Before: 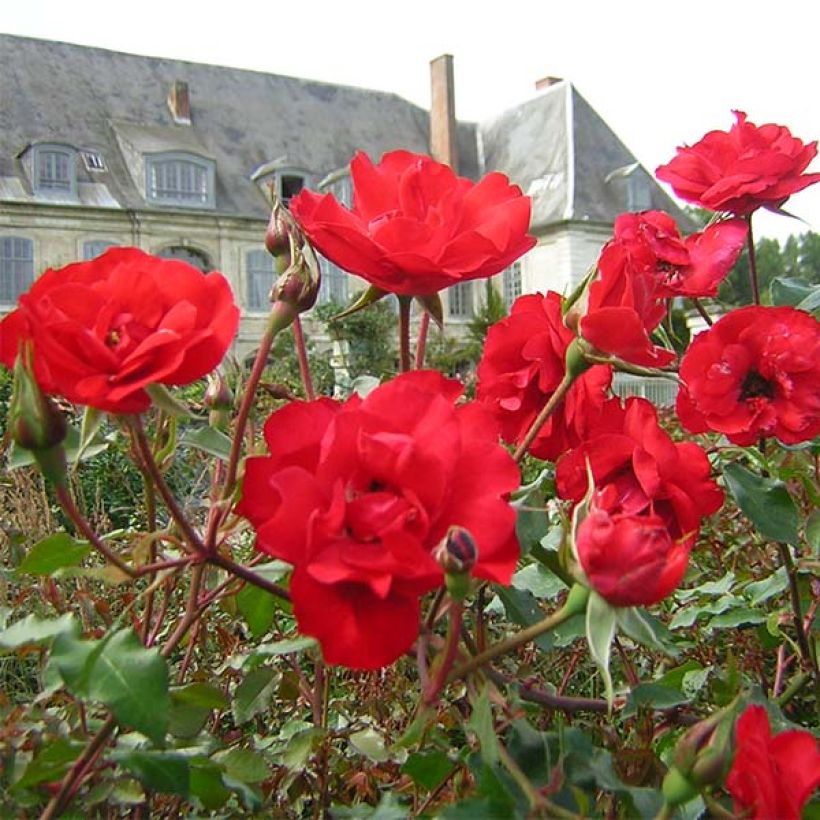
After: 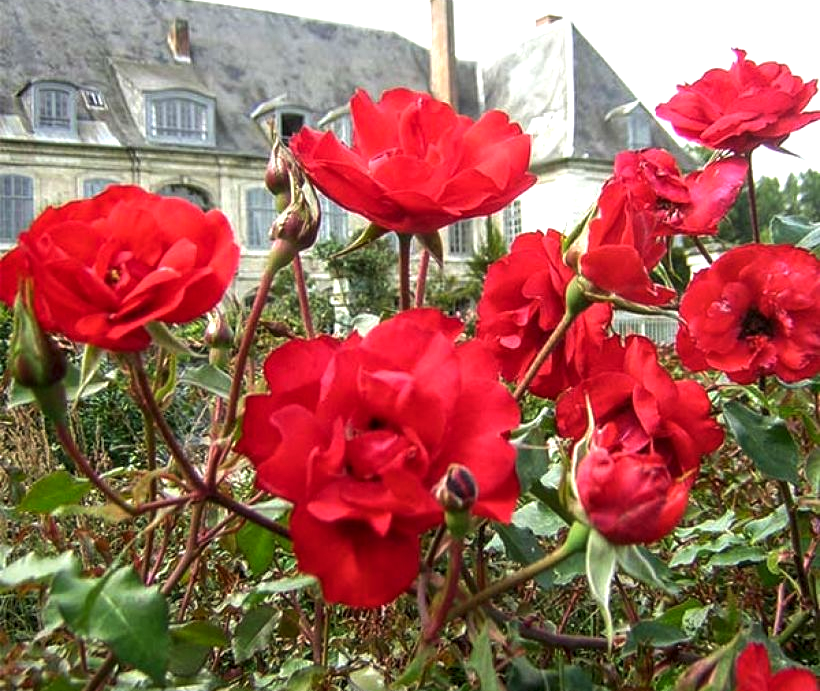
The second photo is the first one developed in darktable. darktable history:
local contrast: detail 130%
crop: top 7.625%, bottom 8.07%
color balance rgb: perceptual saturation grading › global saturation 0.563%, perceptual brilliance grading › highlights 16.343%, perceptual brilliance grading › mid-tones 6.132%, perceptual brilliance grading › shadows -15.275%, global vibrance 14.64%
